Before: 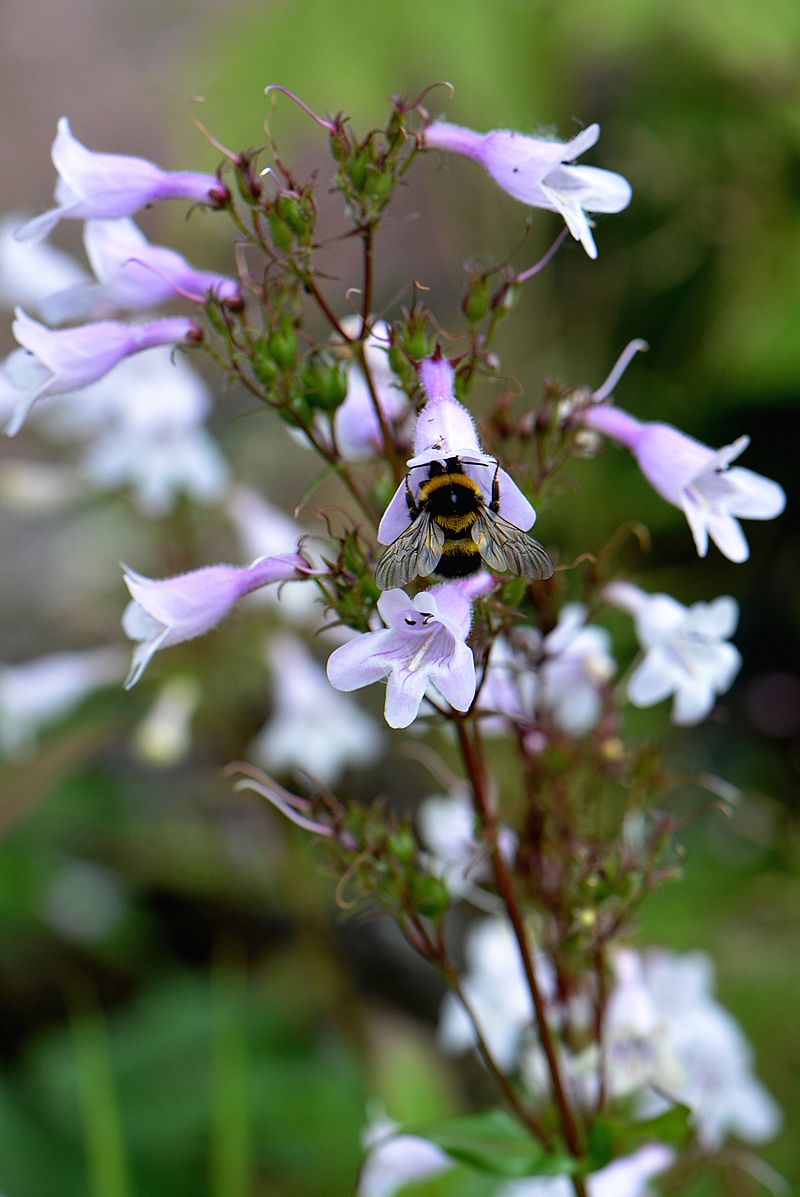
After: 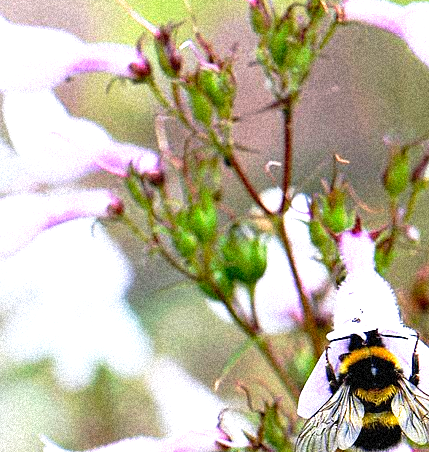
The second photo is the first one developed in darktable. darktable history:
grain: coarseness 46.9 ISO, strength 50.21%, mid-tones bias 0%
crop: left 10.121%, top 10.631%, right 36.218%, bottom 51.526%
exposure: black level correction 0, exposure 1.45 EV, compensate exposure bias true, compensate highlight preservation false
tone curve: curves: ch0 [(0, 0) (0.003, 0.005) (0.011, 0.008) (0.025, 0.014) (0.044, 0.021) (0.069, 0.027) (0.1, 0.041) (0.136, 0.083) (0.177, 0.138) (0.224, 0.197) (0.277, 0.259) (0.335, 0.331) (0.399, 0.399) (0.468, 0.476) (0.543, 0.547) (0.623, 0.635) (0.709, 0.753) (0.801, 0.847) (0.898, 0.94) (1, 1)], preserve colors none
